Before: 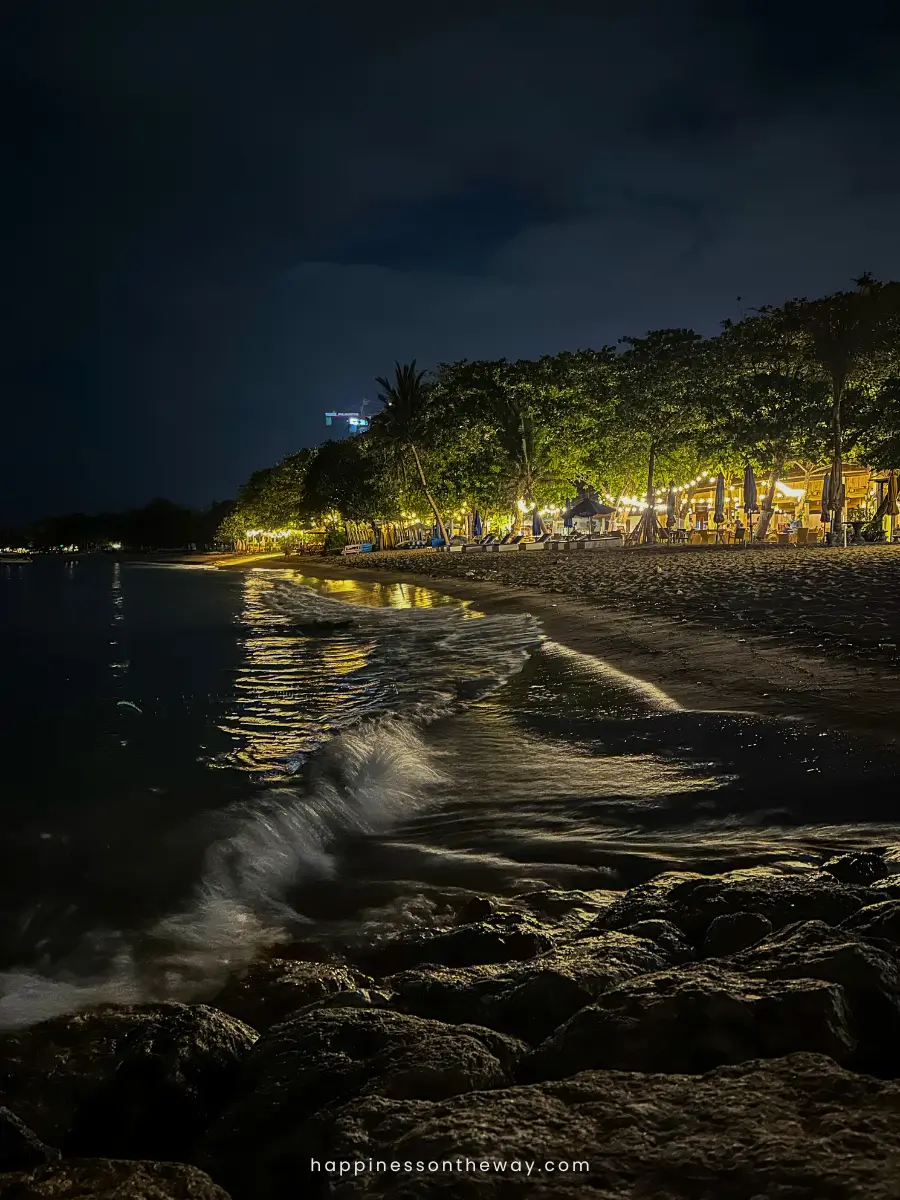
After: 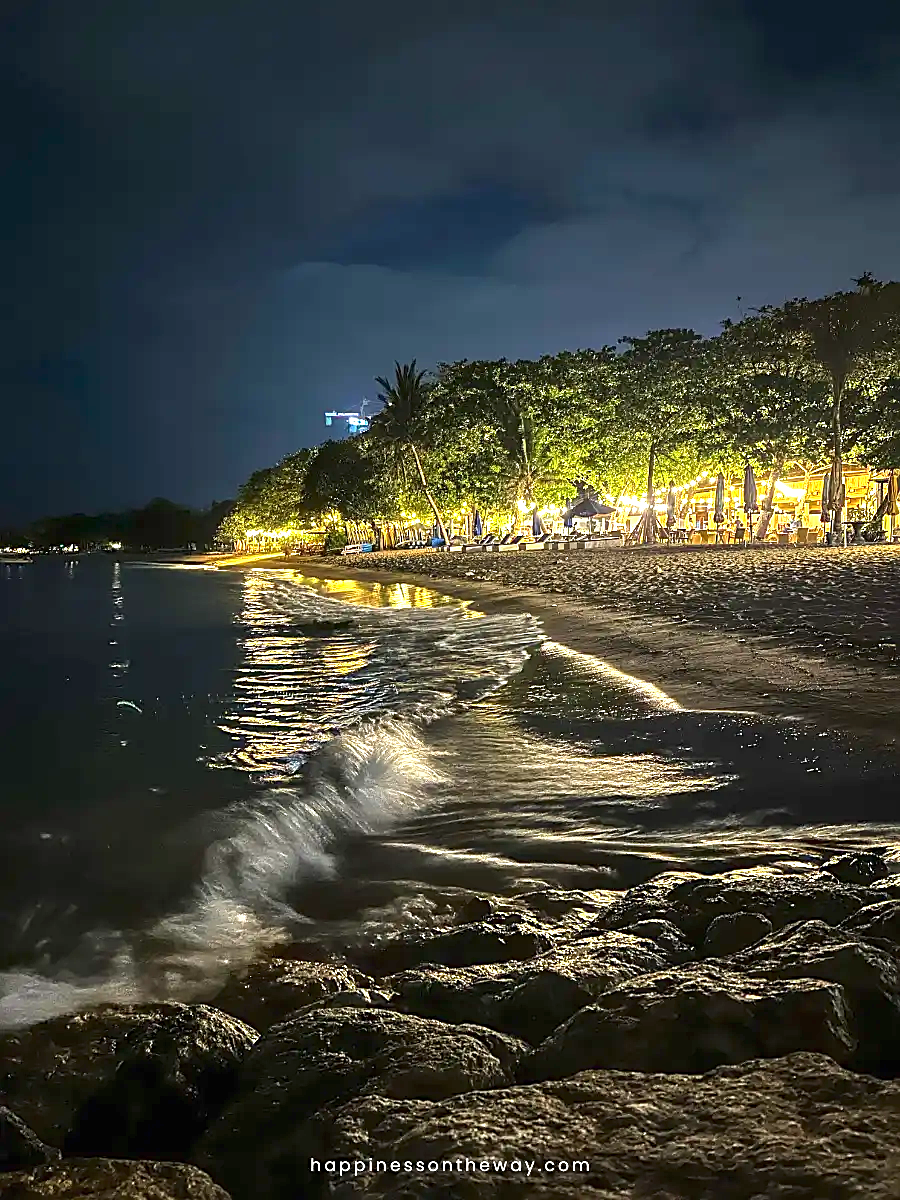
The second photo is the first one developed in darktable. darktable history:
exposure: black level correction 0, exposure 1.75 EV, compensate exposure bias true, compensate highlight preservation false
sharpen: on, module defaults
